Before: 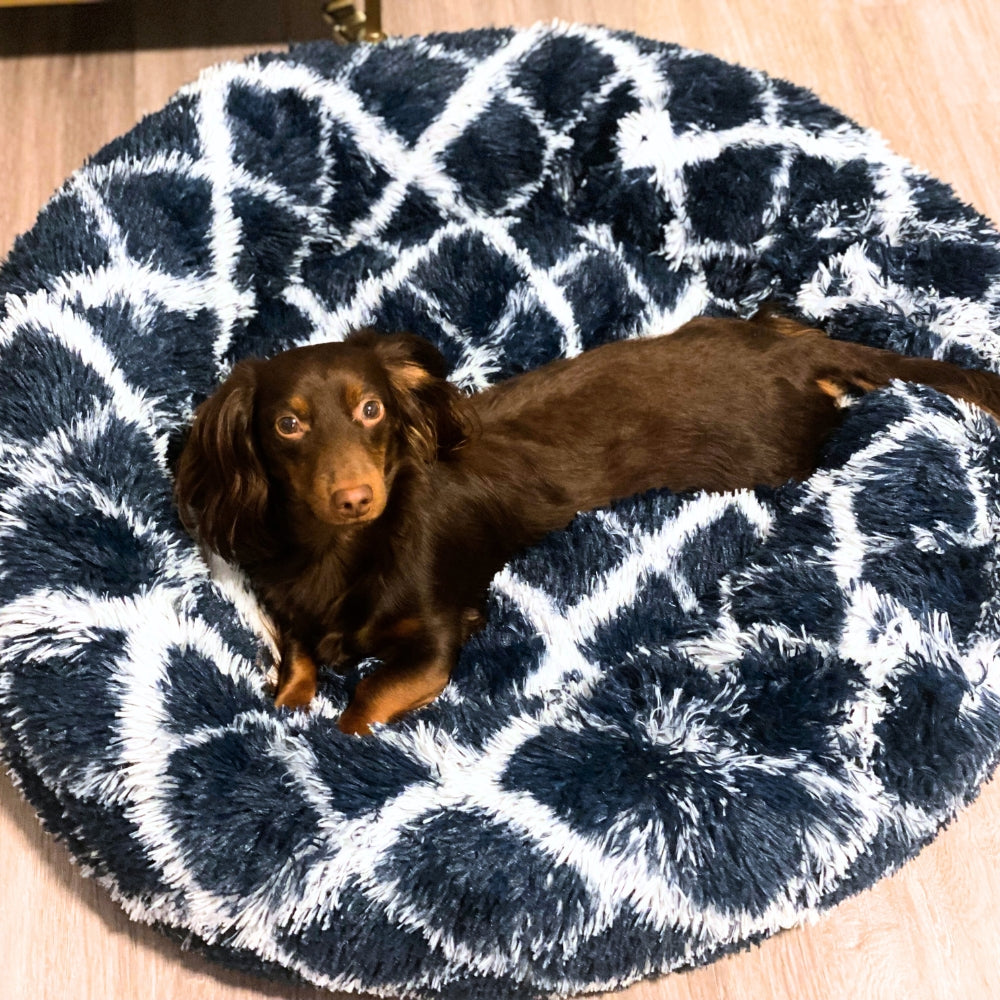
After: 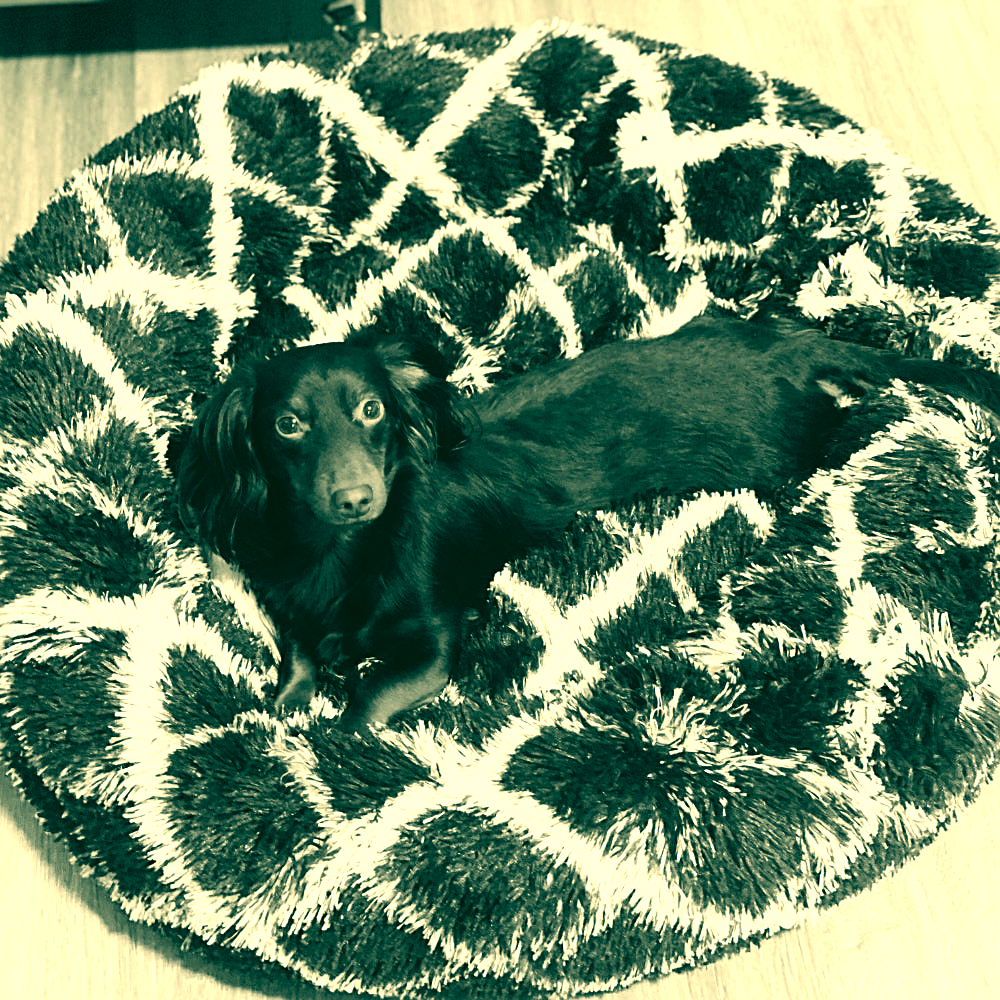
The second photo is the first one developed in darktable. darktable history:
color correction: highlights a* 1.83, highlights b* 34.02, shadows a* -36.68, shadows b* -5.48
exposure: black level correction 0, exposure 0.7 EV, compensate exposure bias true, compensate highlight preservation false
sharpen: on, module defaults
color calibration: output gray [0.23, 0.37, 0.4, 0], gray › normalize channels true, illuminant same as pipeline (D50), adaptation XYZ, x 0.346, y 0.359, gamut compression 0
